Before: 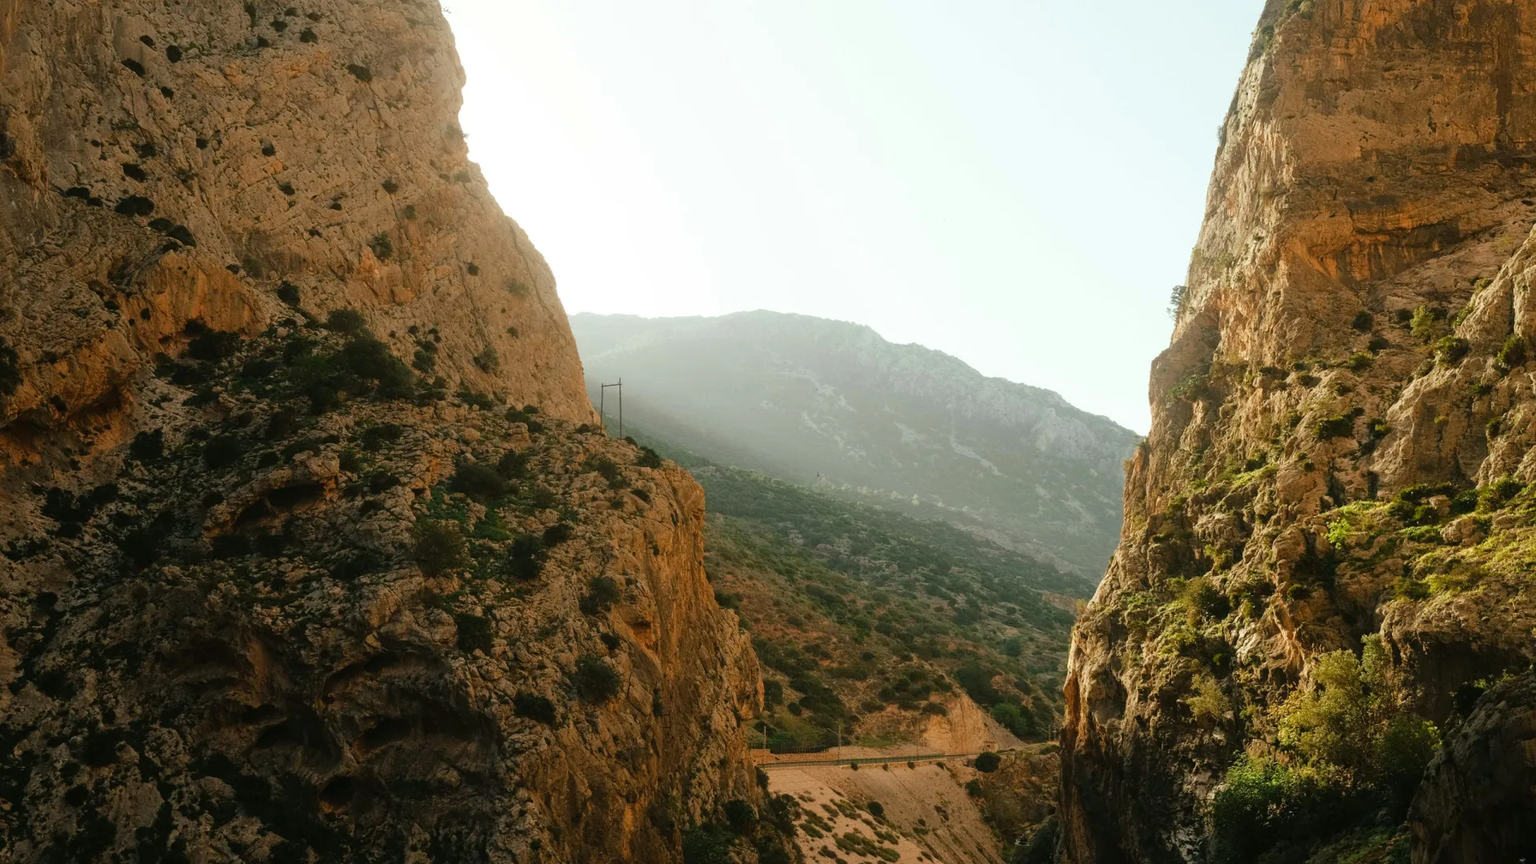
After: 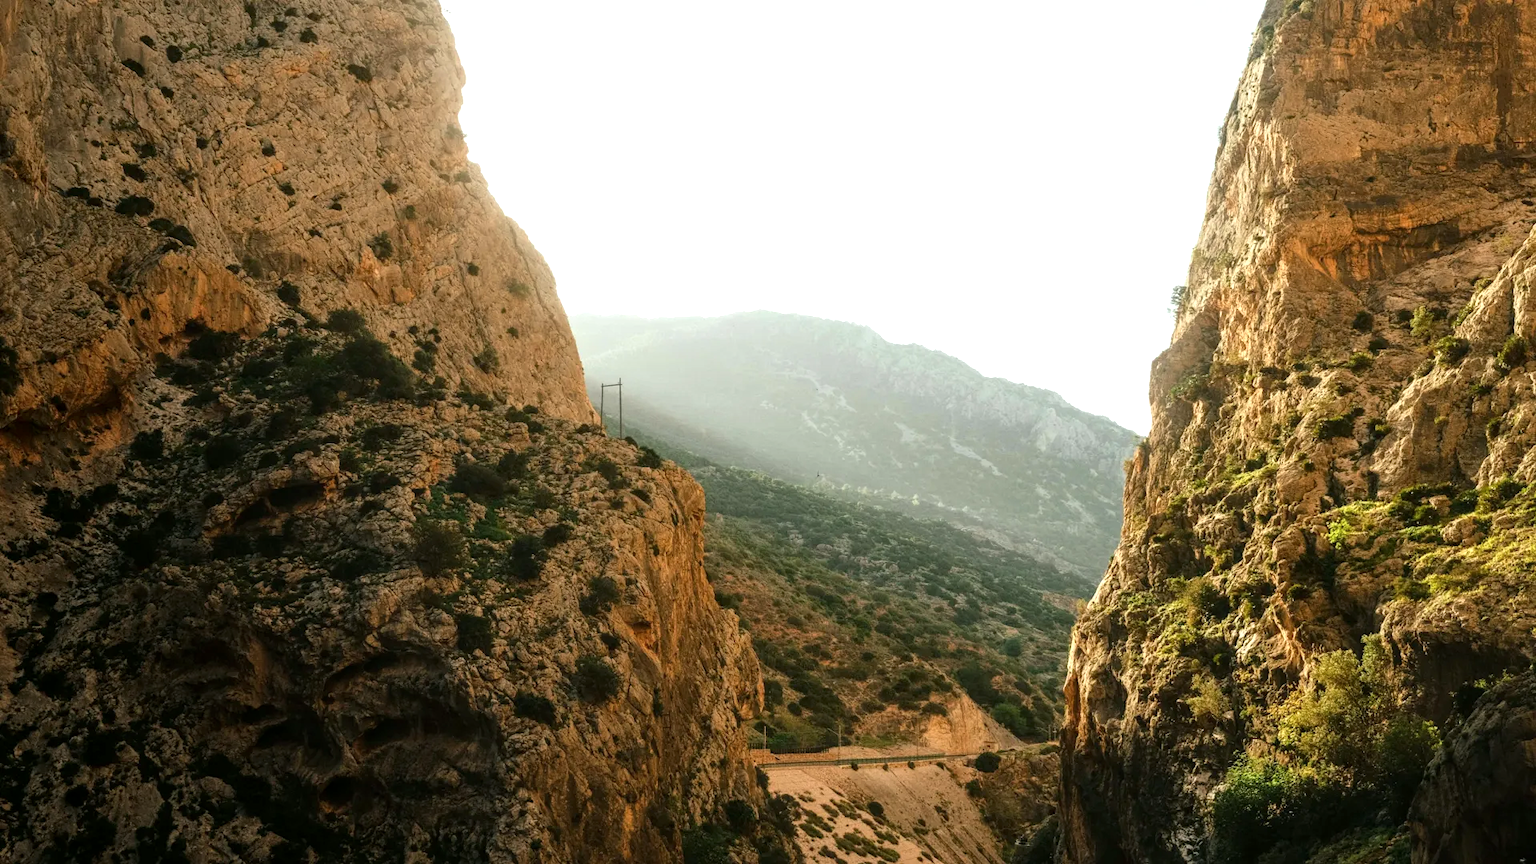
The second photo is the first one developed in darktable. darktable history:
contrast brightness saturation: contrast 0.105, brightness 0.014, saturation 0.023
local contrast: on, module defaults
tone equalizer: -8 EV -0.395 EV, -7 EV -0.417 EV, -6 EV -0.298 EV, -5 EV -0.253 EV, -3 EV 0.231 EV, -2 EV 0.307 EV, -1 EV 0.409 EV, +0 EV 0.411 EV, smoothing diameter 24.94%, edges refinement/feathering 13.05, preserve details guided filter
